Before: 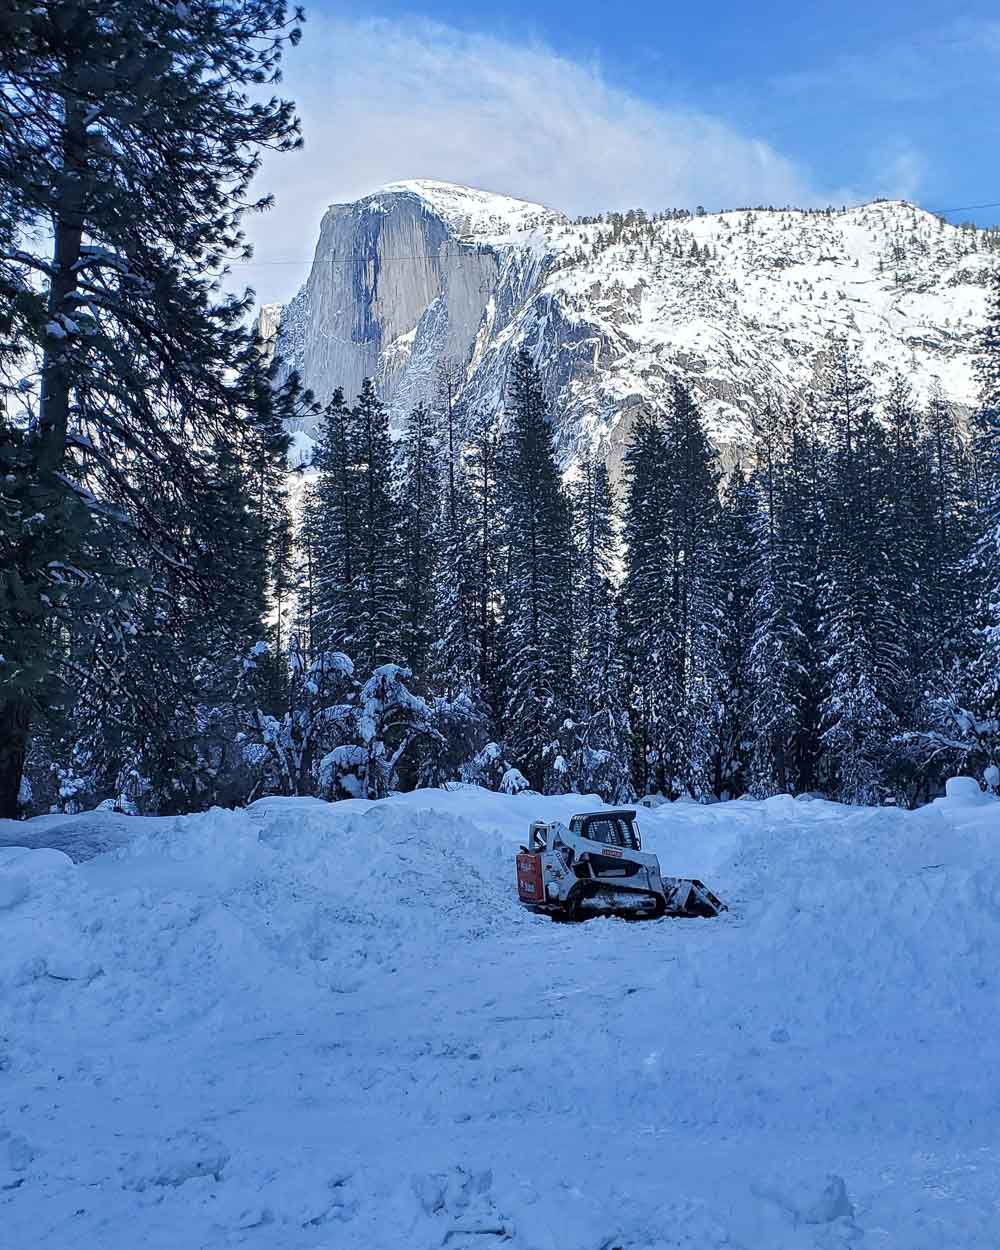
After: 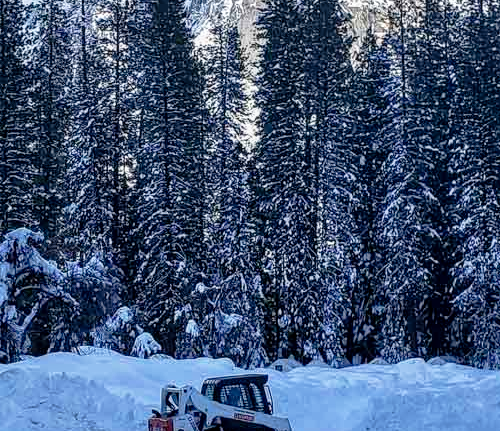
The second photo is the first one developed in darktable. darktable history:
crop: left 36.892%, top 34.883%, right 13.097%, bottom 30.615%
local contrast: on, module defaults
tone curve: curves: ch0 [(0.024, 0) (0.075, 0.034) (0.145, 0.098) (0.257, 0.259) (0.408, 0.45) (0.611, 0.64) (0.81, 0.857) (1, 1)]; ch1 [(0, 0) (0.287, 0.198) (0.501, 0.506) (0.56, 0.57) (0.712, 0.777) (0.976, 0.992)]; ch2 [(0, 0) (0.5, 0.5) (0.523, 0.552) (0.59, 0.603) (0.681, 0.754) (1, 1)], preserve colors none
